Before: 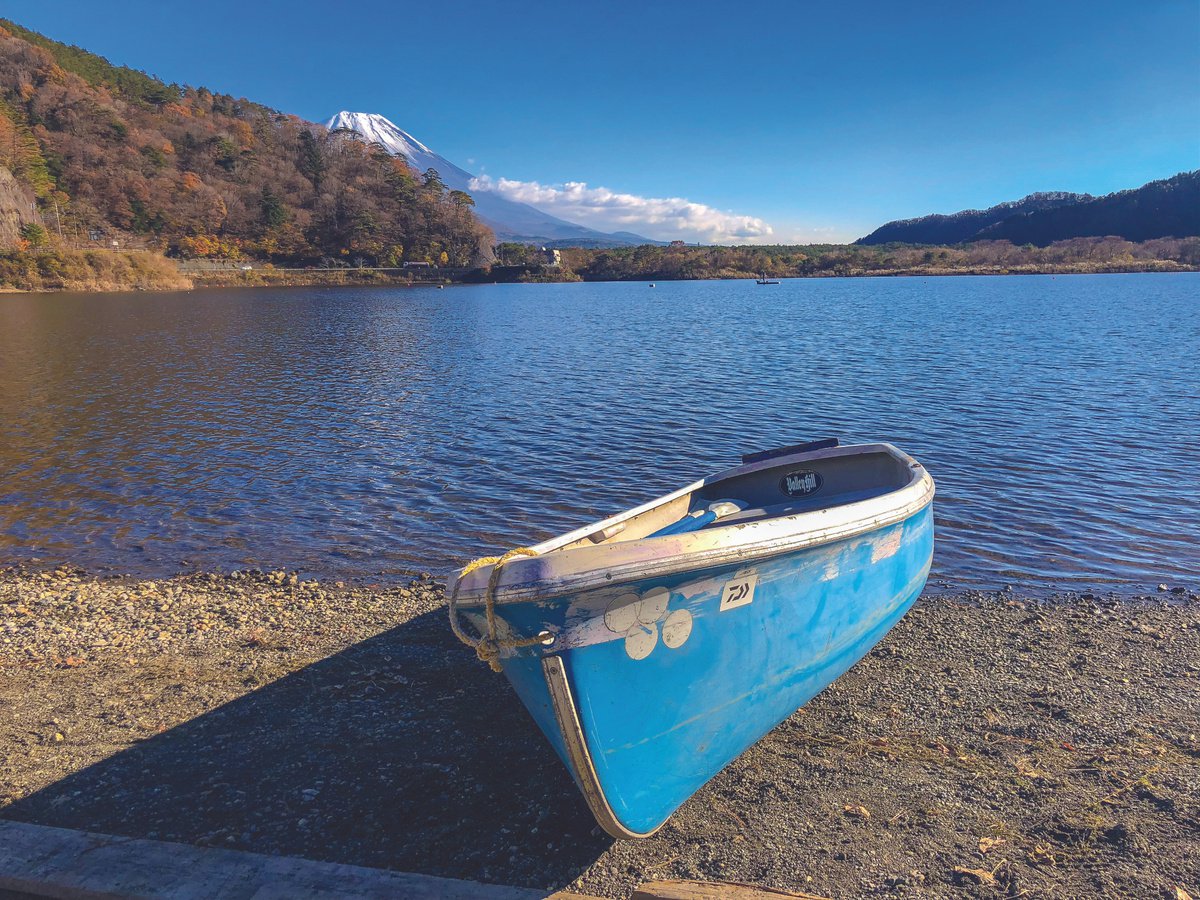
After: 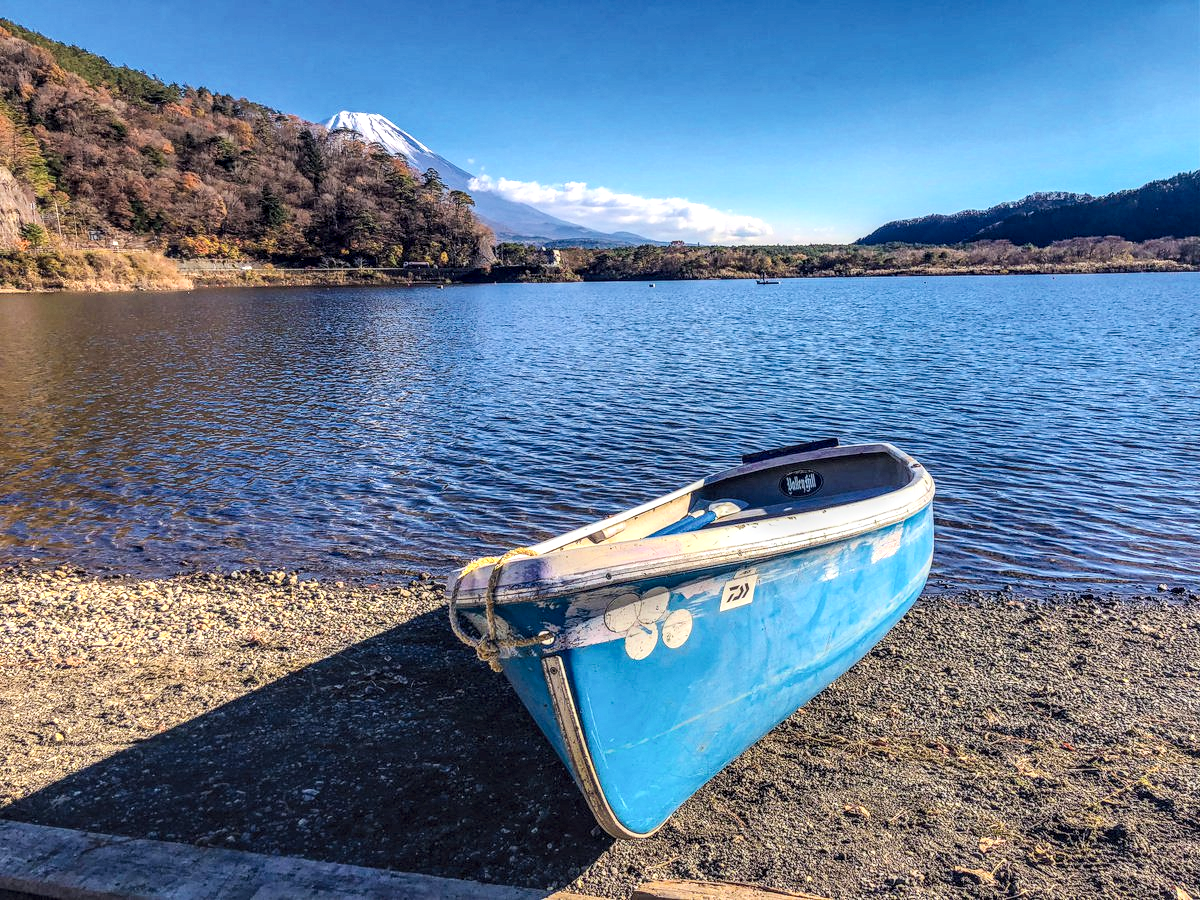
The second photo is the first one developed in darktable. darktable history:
filmic rgb: black relative exposure -7.65 EV, white relative exposure 4.56 EV, hardness 3.61
local contrast: highlights 19%, detail 186%
contrast brightness saturation: contrast 0.2, brightness 0.16, saturation 0.22
